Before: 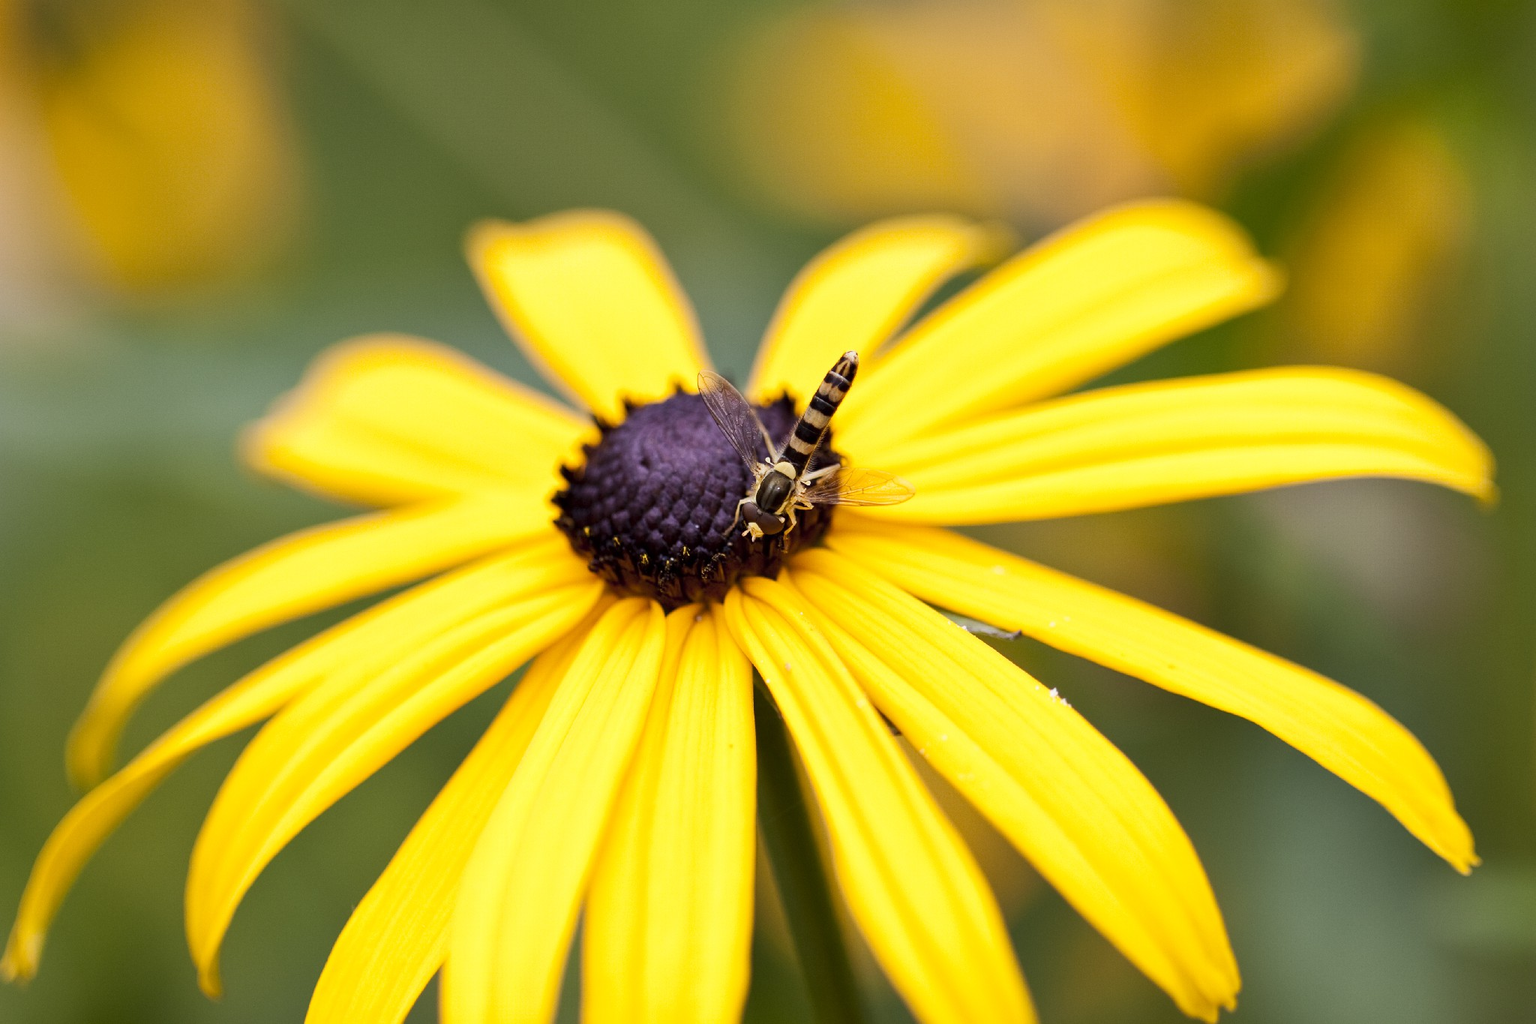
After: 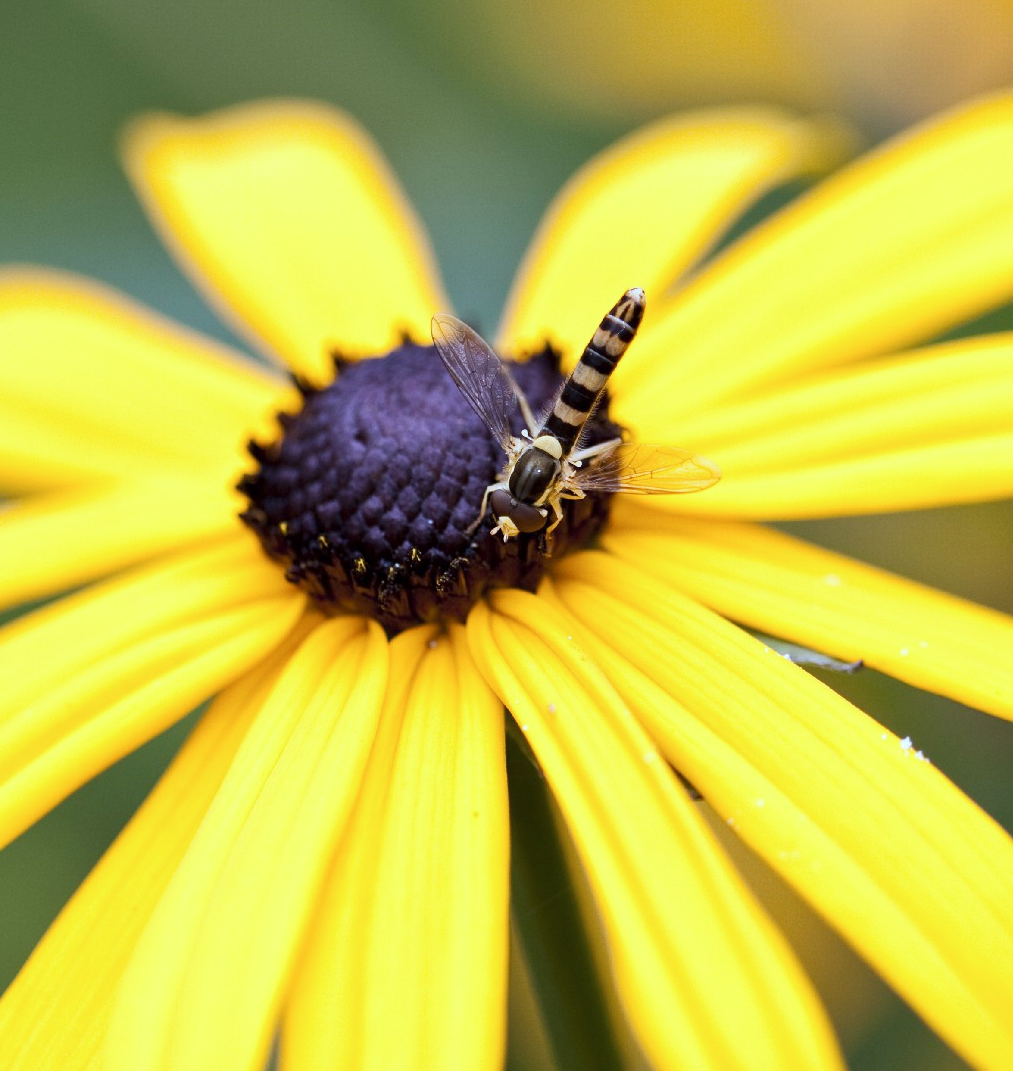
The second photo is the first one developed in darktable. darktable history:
crop and rotate: angle 0.02°, left 24.353%, top 13.219%, right 26.156%, bottom 8.224%
color calibration: output R [1.063, -0.012, -0.003, 0], output G [0, 1.022, 0.021, 0], output B [-0.079, 0.047, 1, 0], illuminant custom, x 0.389, y 0.387, temperature 3838.64 K
white balance: red 1.009, blue 1.027
